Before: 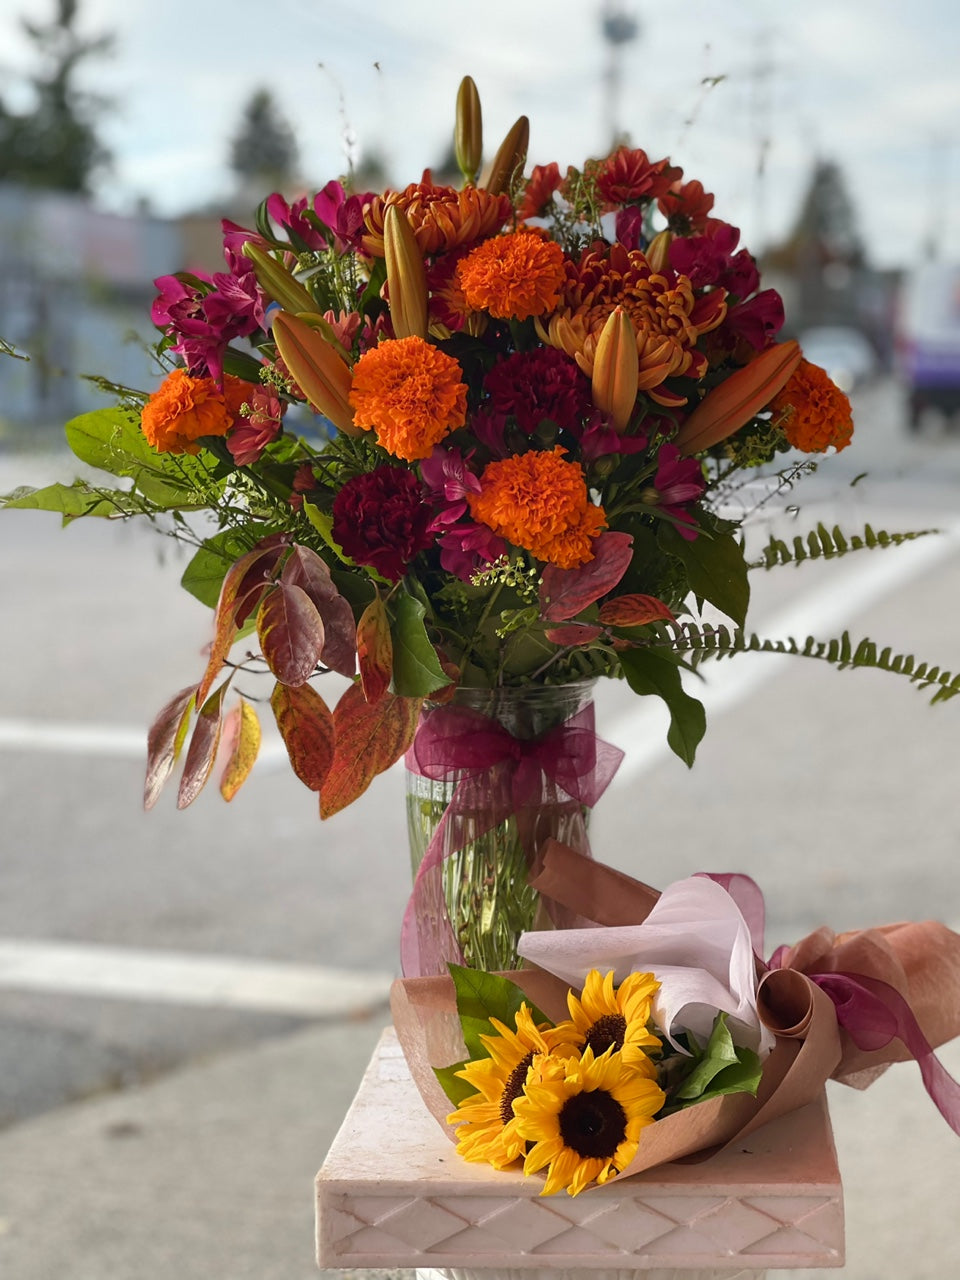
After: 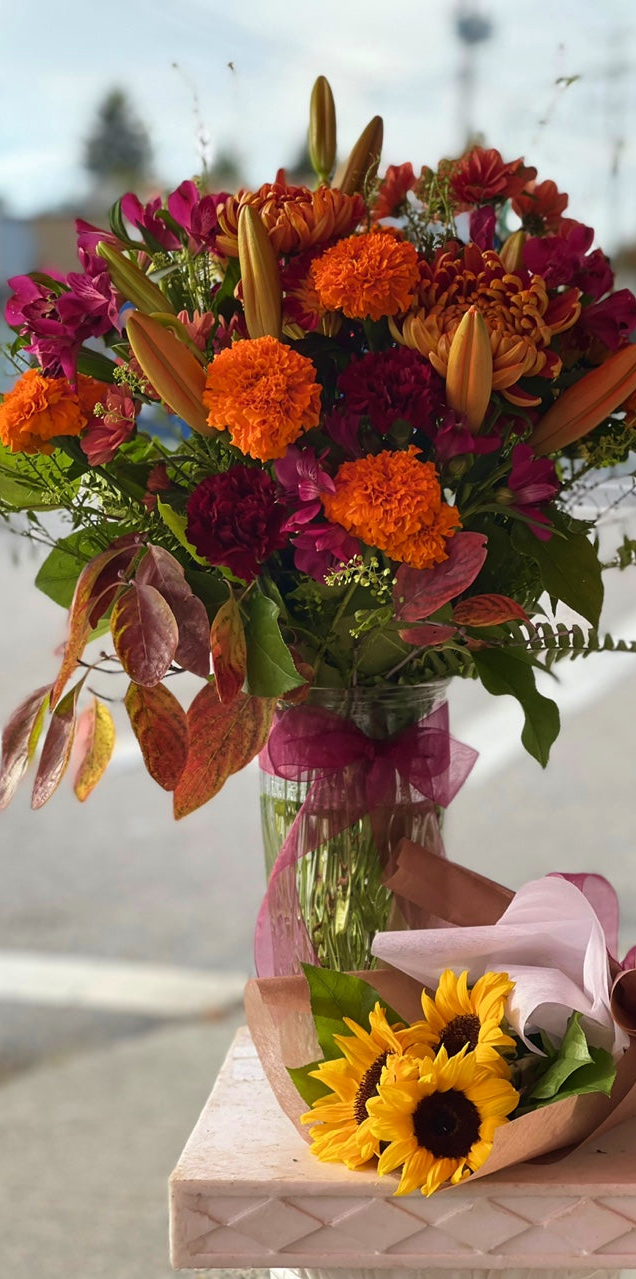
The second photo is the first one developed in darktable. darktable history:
crop and rotate: left 15.213%, right 18.504%
velvia: on, module defaults
